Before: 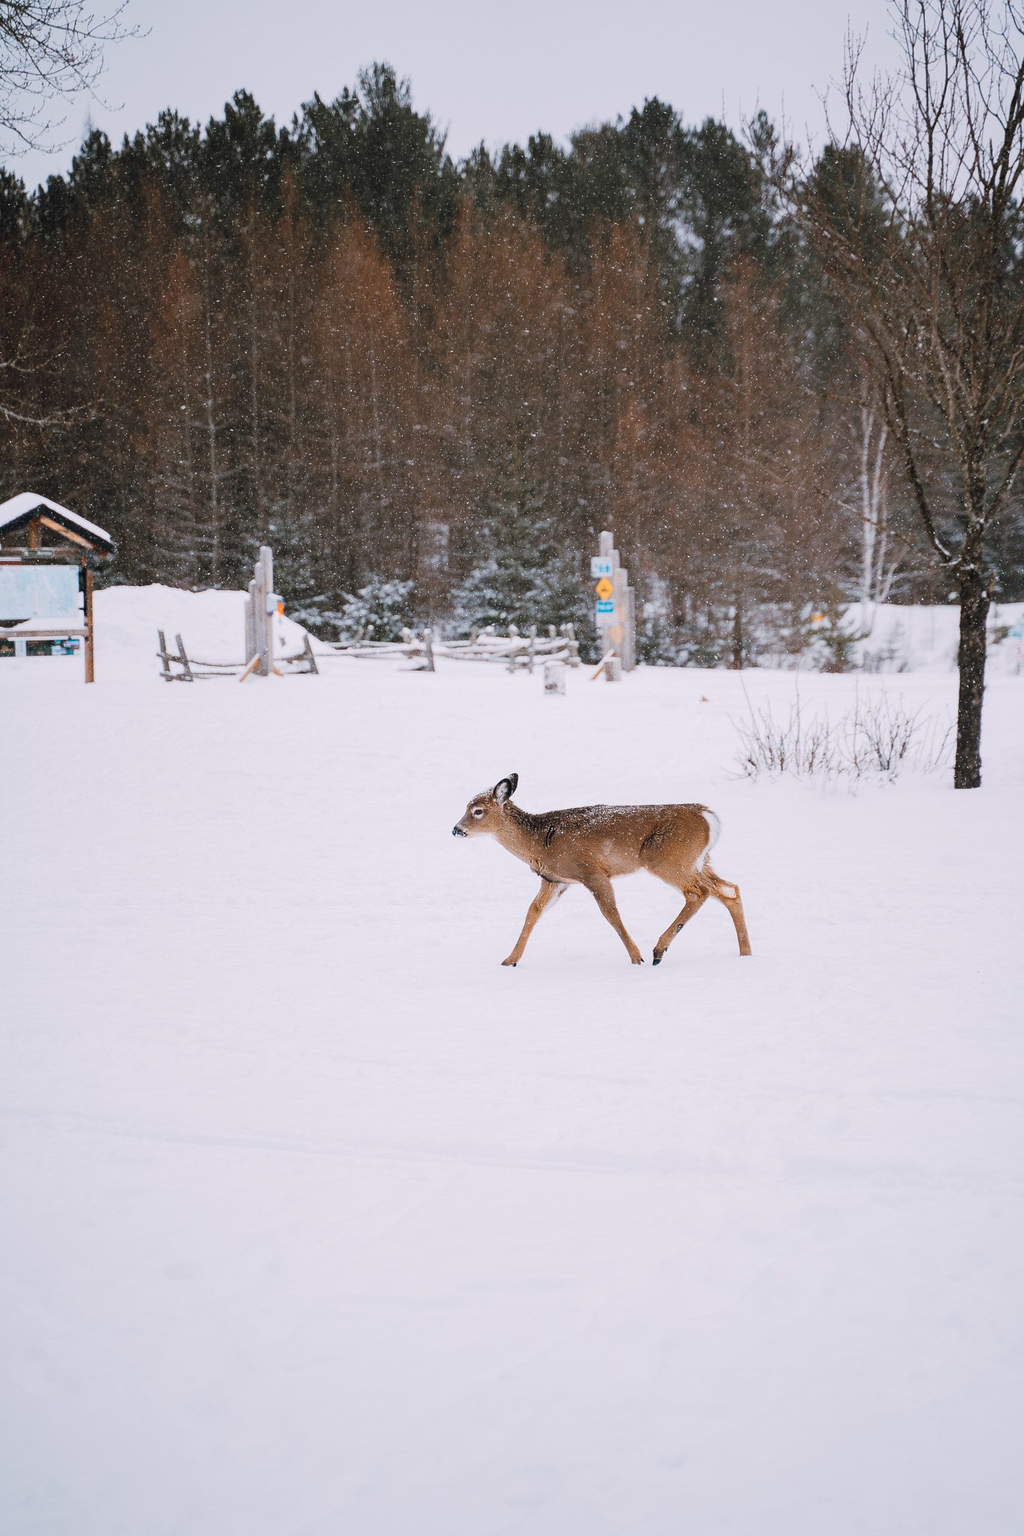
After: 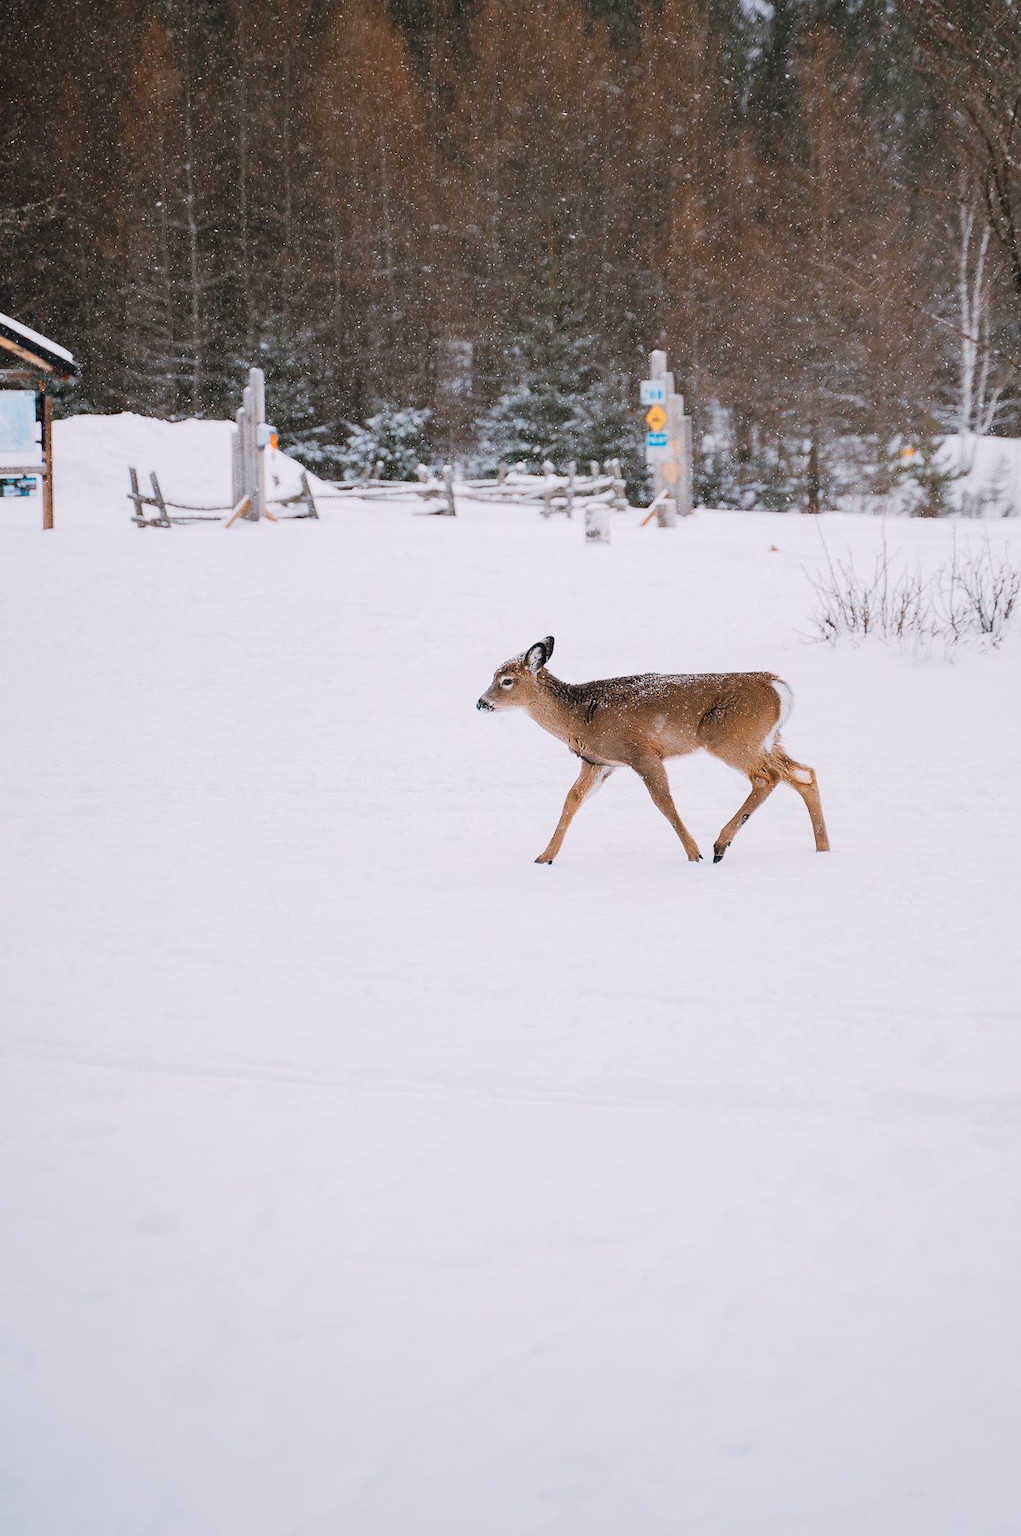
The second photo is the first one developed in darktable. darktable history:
crop and rotate: left 4.827%, top 15.323%, right 10.665%
